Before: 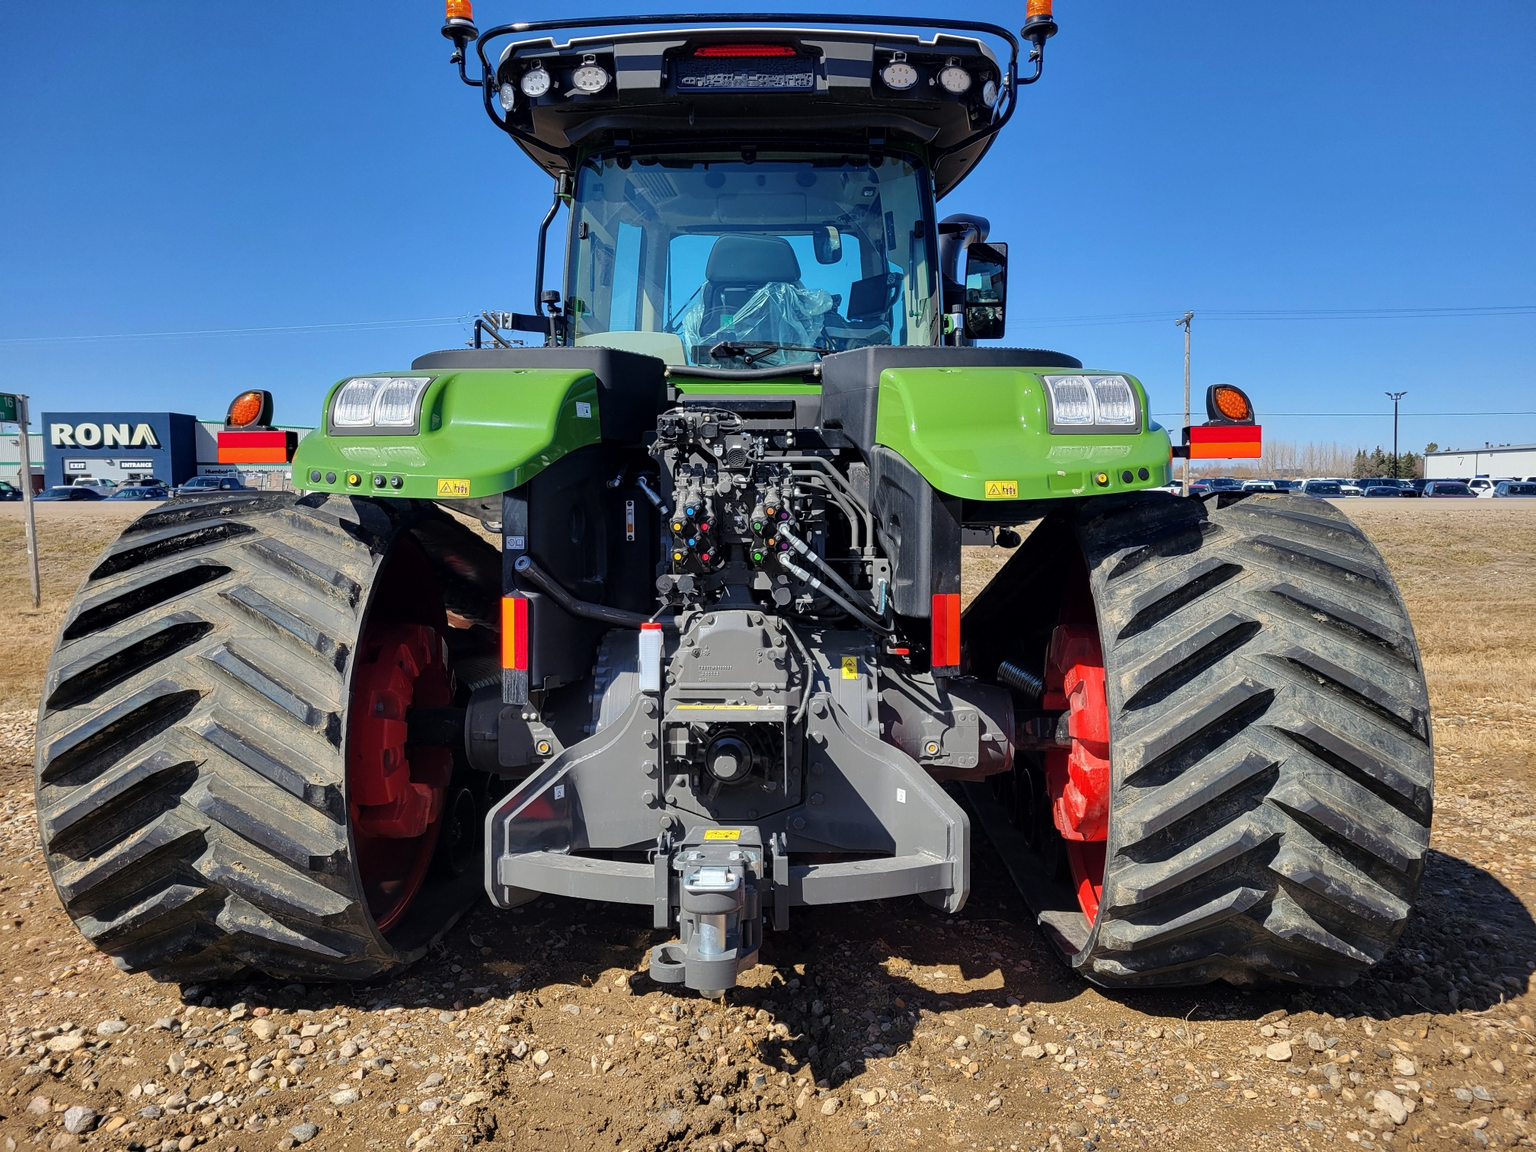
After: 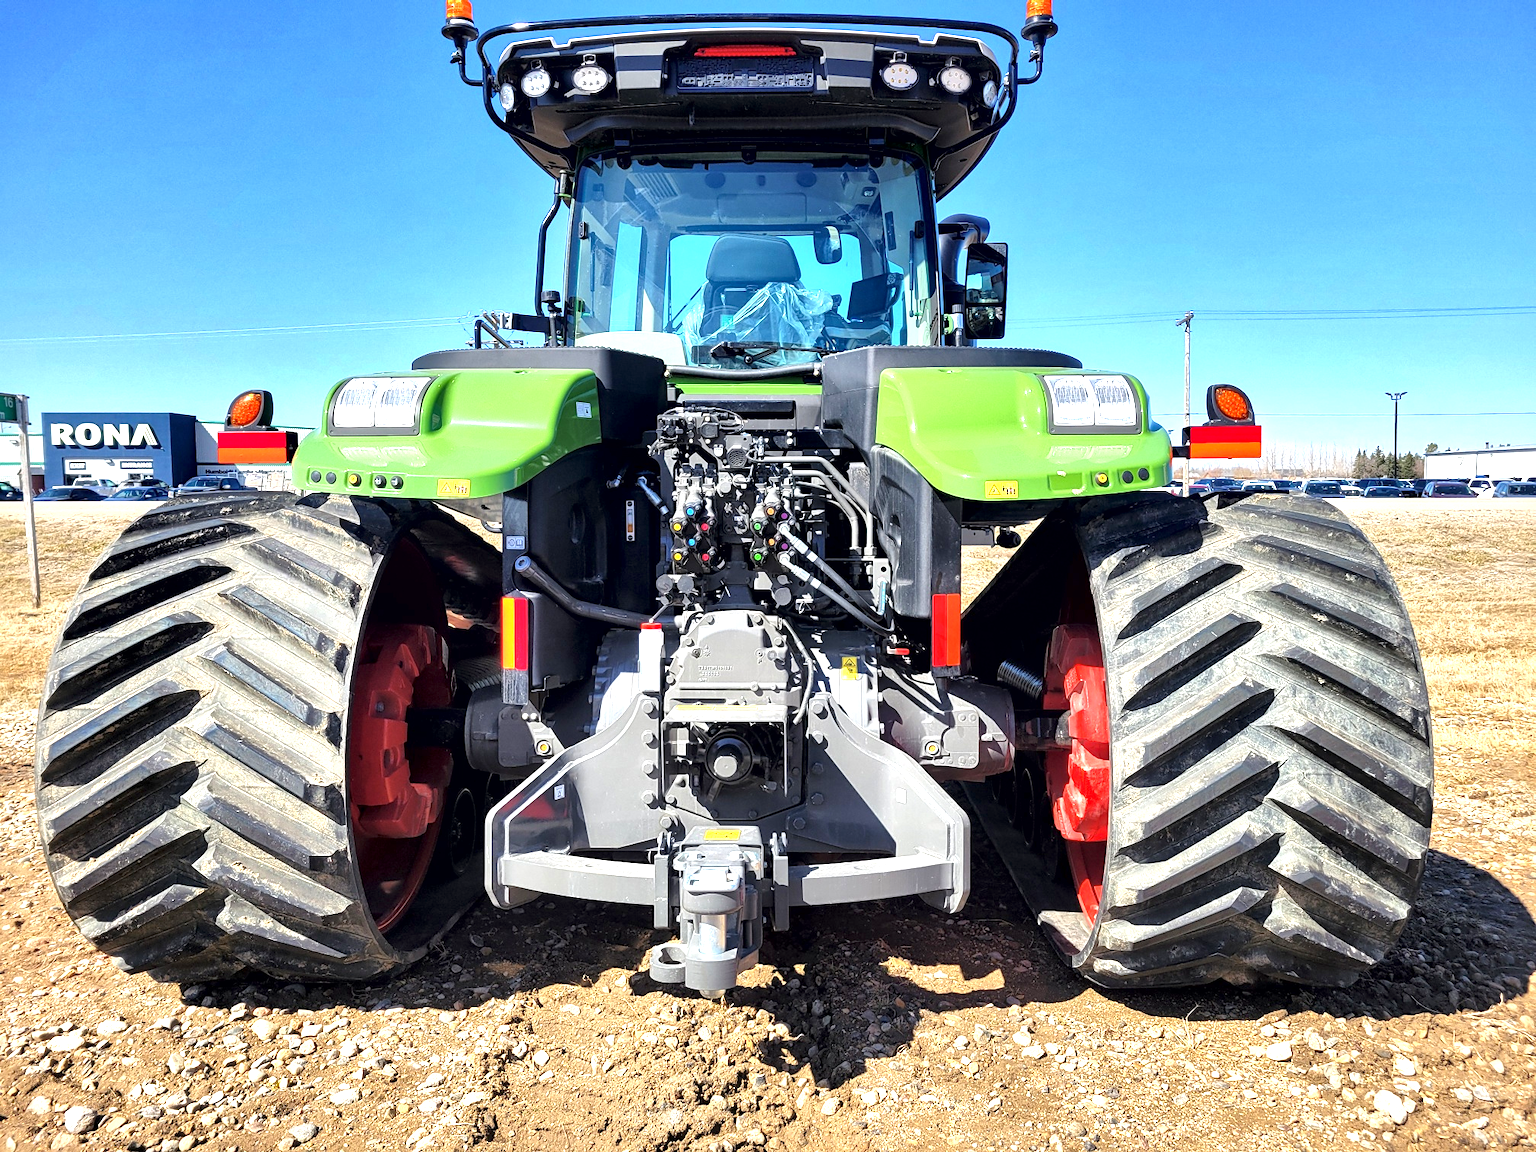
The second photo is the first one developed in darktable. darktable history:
exposure: black level correction 0, exposure 1.2 EV, compensate highlight preservation false
local contrast: mode bilateral grid, contrast 21, coarseness 51, detail 179%, midtone range 0.2
